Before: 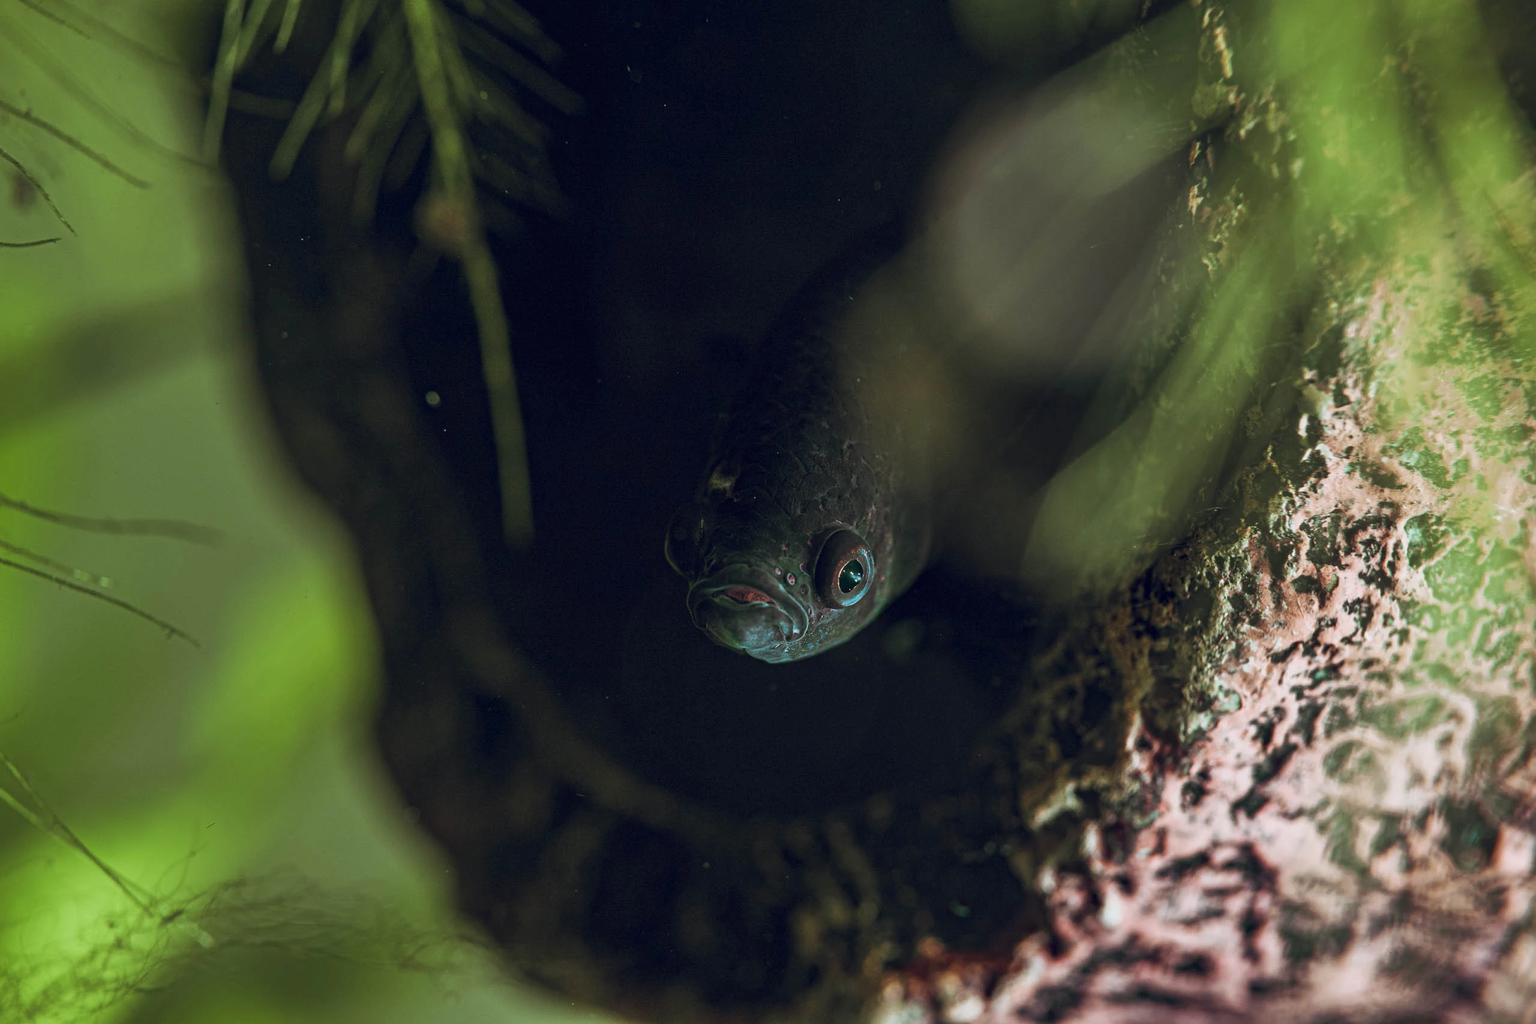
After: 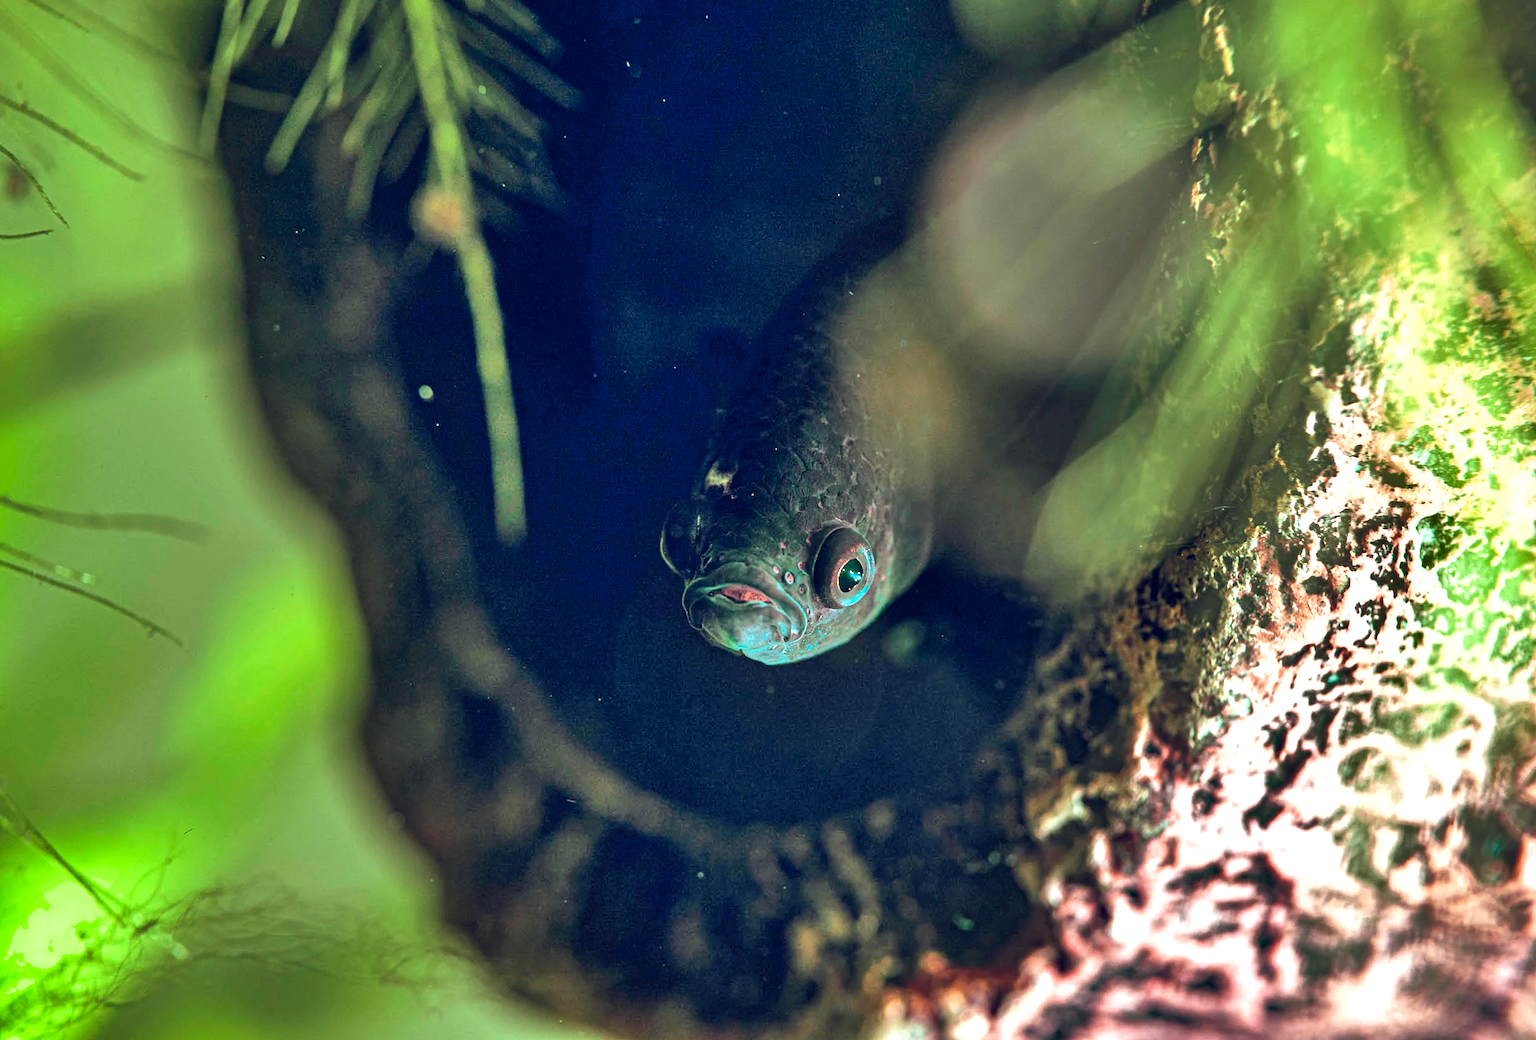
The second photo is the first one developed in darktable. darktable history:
rotate and perspective: rotation 0.226°, lens shift (vertical) -0.042, crop left 0.023, crop right 0.982, crop top 0.006, crop bottom 0.994
shadows and highlights: shadows 60, soften with gaussian
exposure: black level correction 0, exposure 1.2 EV, compensate highlight preservation false
